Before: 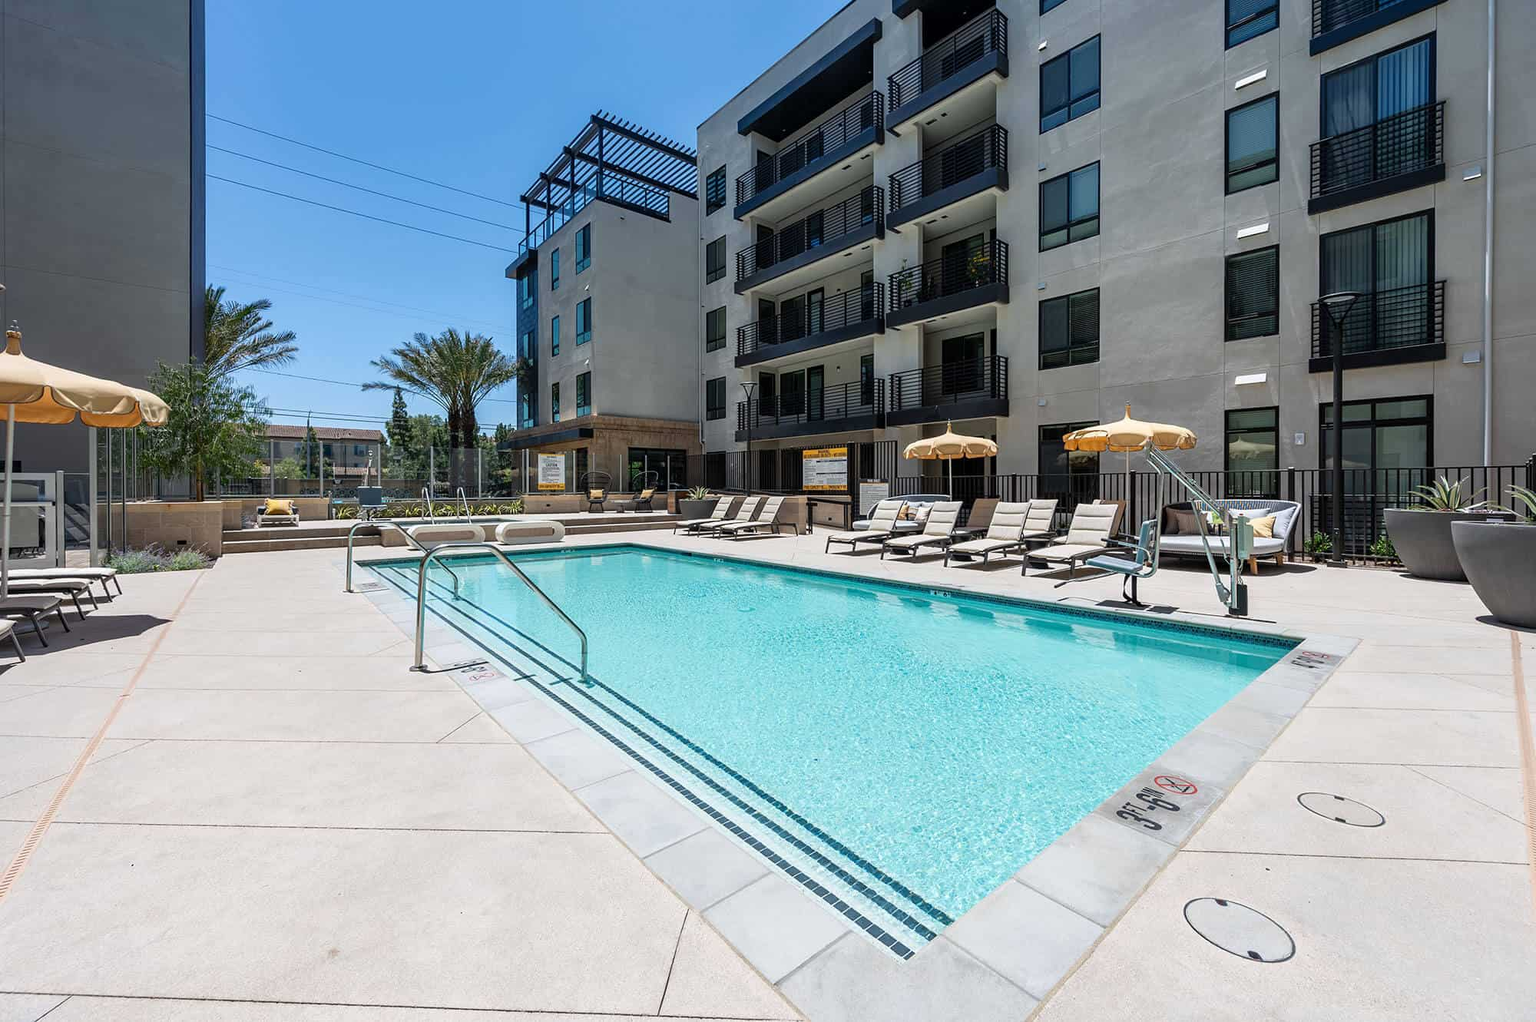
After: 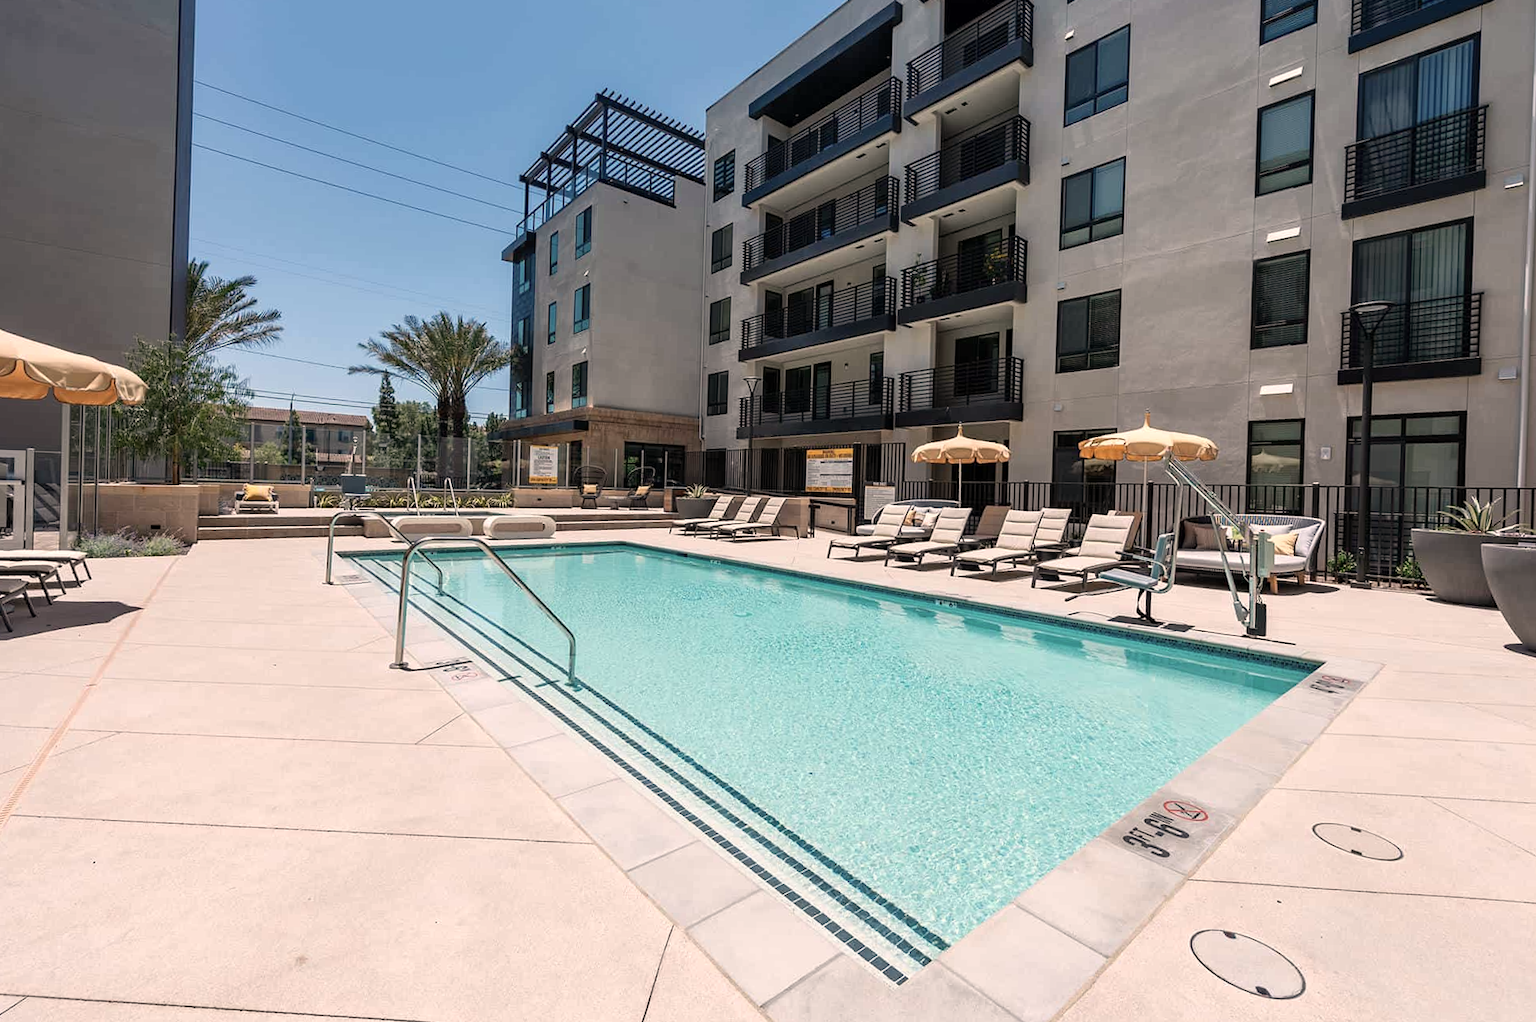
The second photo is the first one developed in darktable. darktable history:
crop and rotate: angle -1.69°
color correction: saturation 0.8
white balance: red 1.127, blue 0.943
